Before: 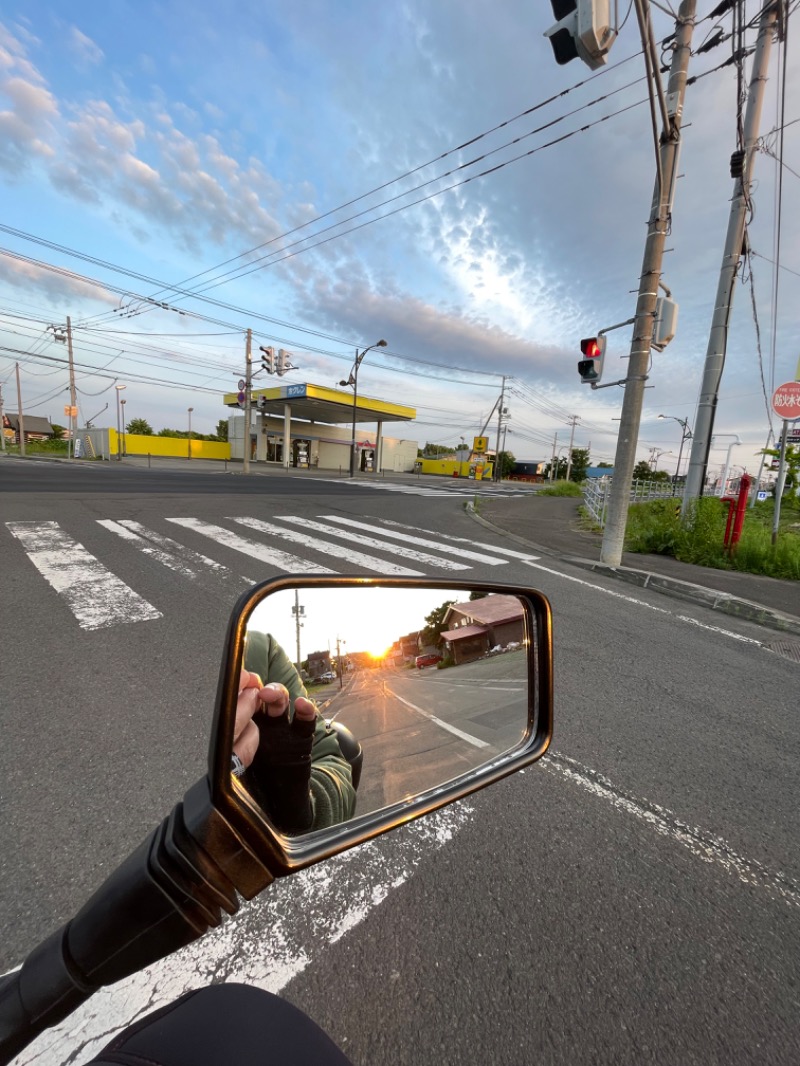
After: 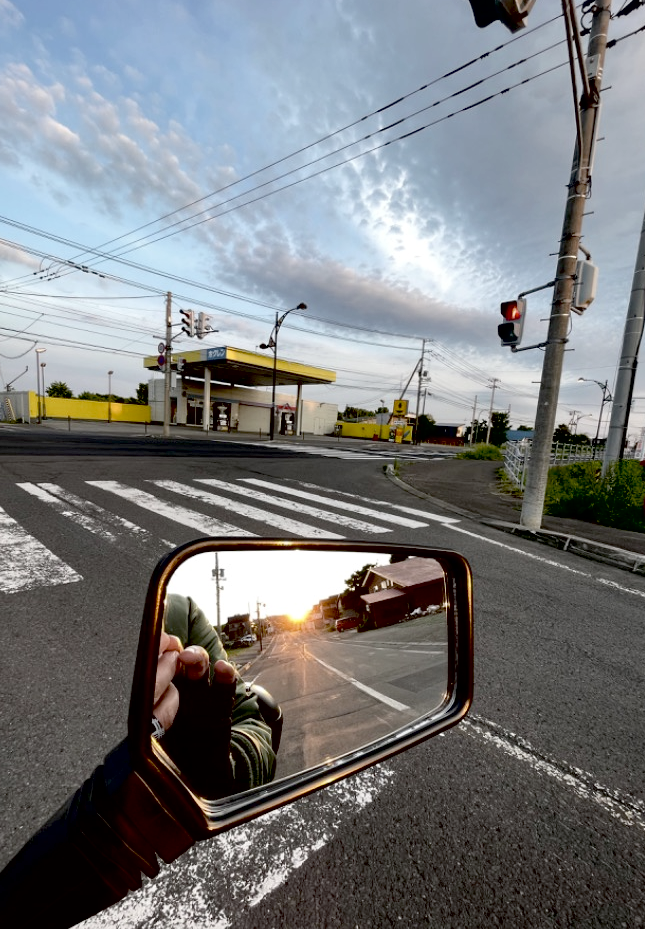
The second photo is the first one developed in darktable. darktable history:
crop: left 10.011%, top 3.5%, right 9.249%, bottom 9.275%
contrast brightness saturation: contrast 0.098, saturation -0.367
exposure: black level correction 0.048, exposure 0.013 EV, compensate highlight preservation false
